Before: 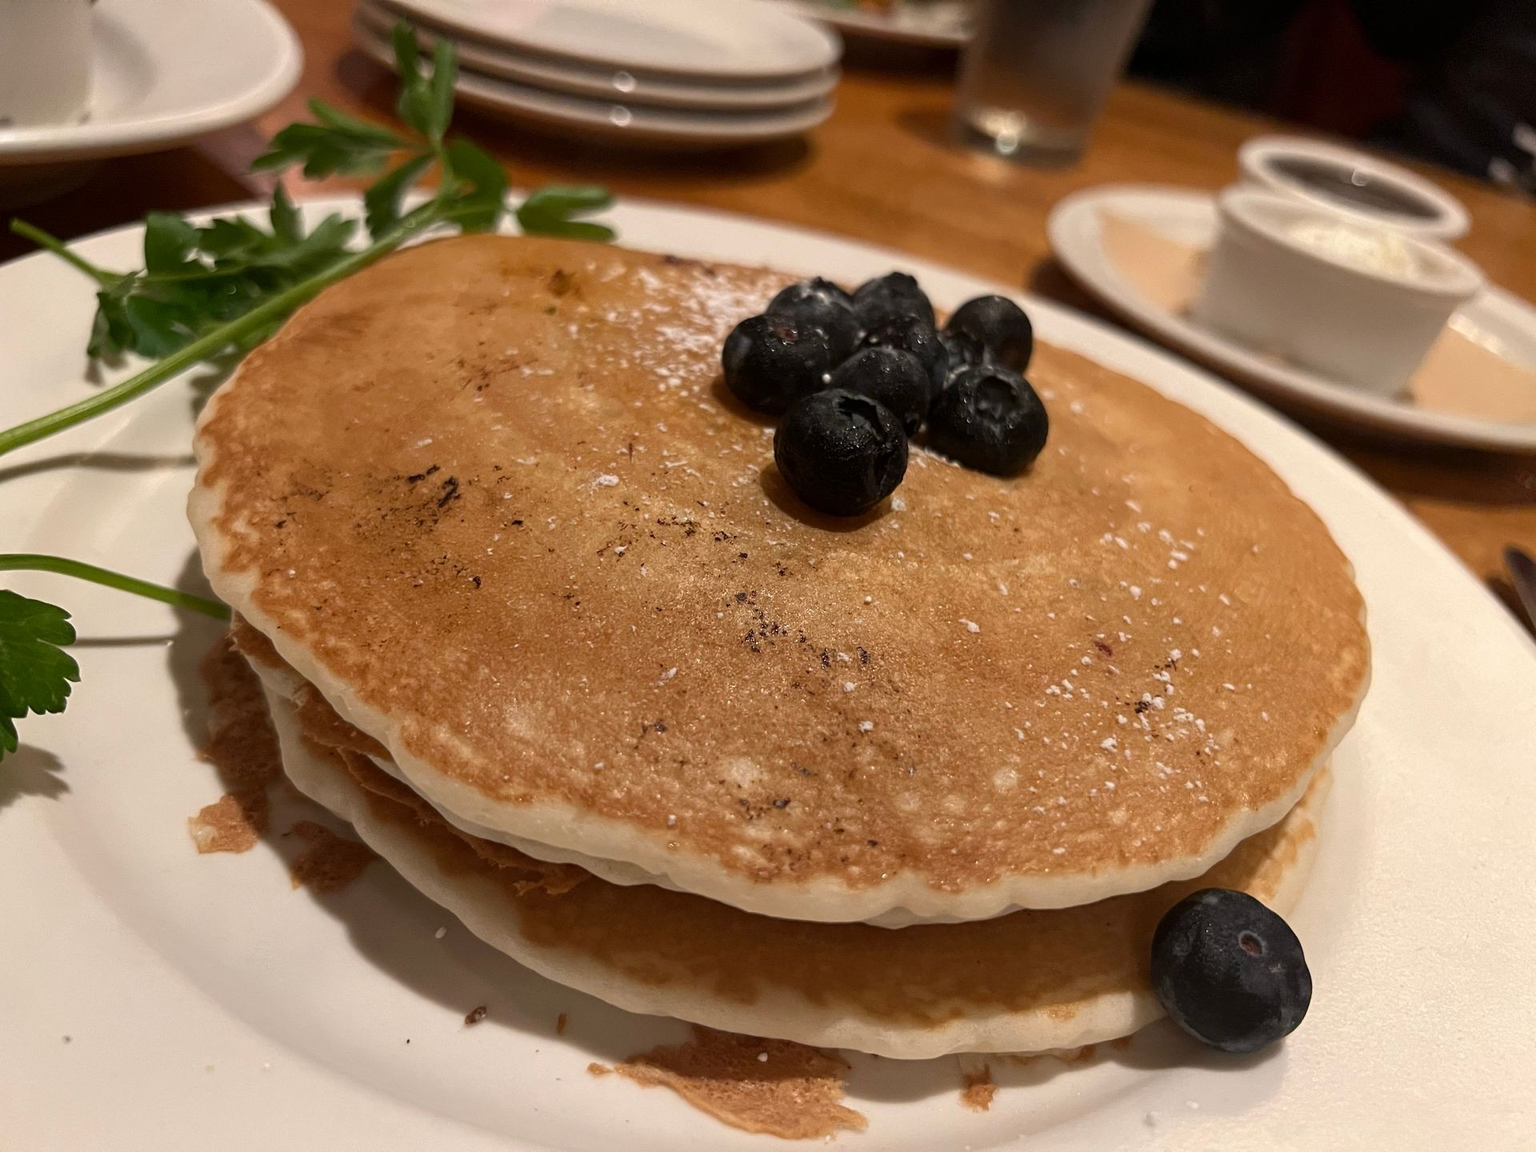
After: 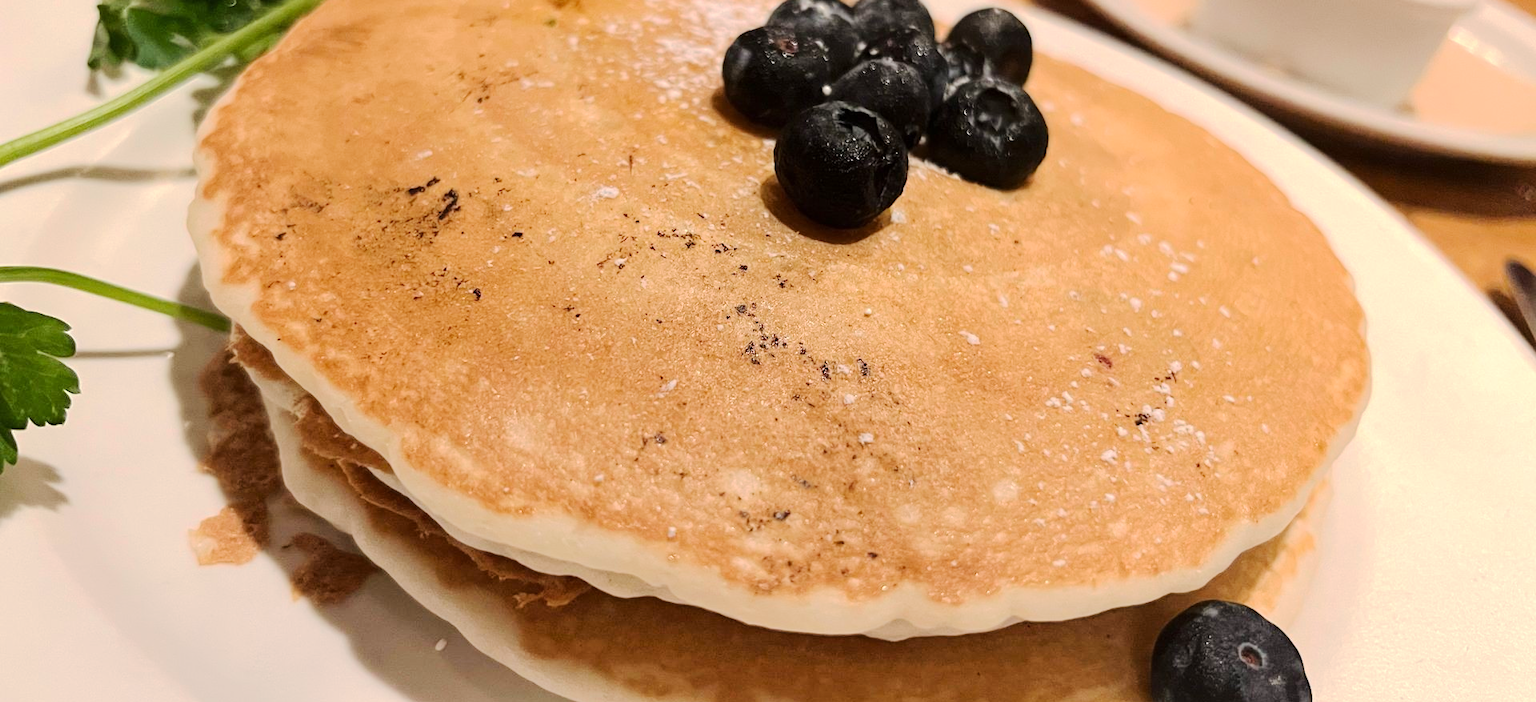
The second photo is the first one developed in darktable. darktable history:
crop and rotate: top 25.037%, bottom 13.926%
tone equalizer: -7 EV 0.142 EV, -6 EV 0.619 EV, -5 EV 1.13 EV, -4 EV 1.31 EV, -3 EV 1.12 EV, -2 EV 0.6 EV, -1 EV 0.163 EV, edges refinement/feathering 500, mask exposure compensation -1.57 EV, preserve details no
base curve: curves: ch0 [(0, 0) (0.235, 0.266) (0.503, 0.496) (0.786, 0.72) (1, 1)], preserve colors none
